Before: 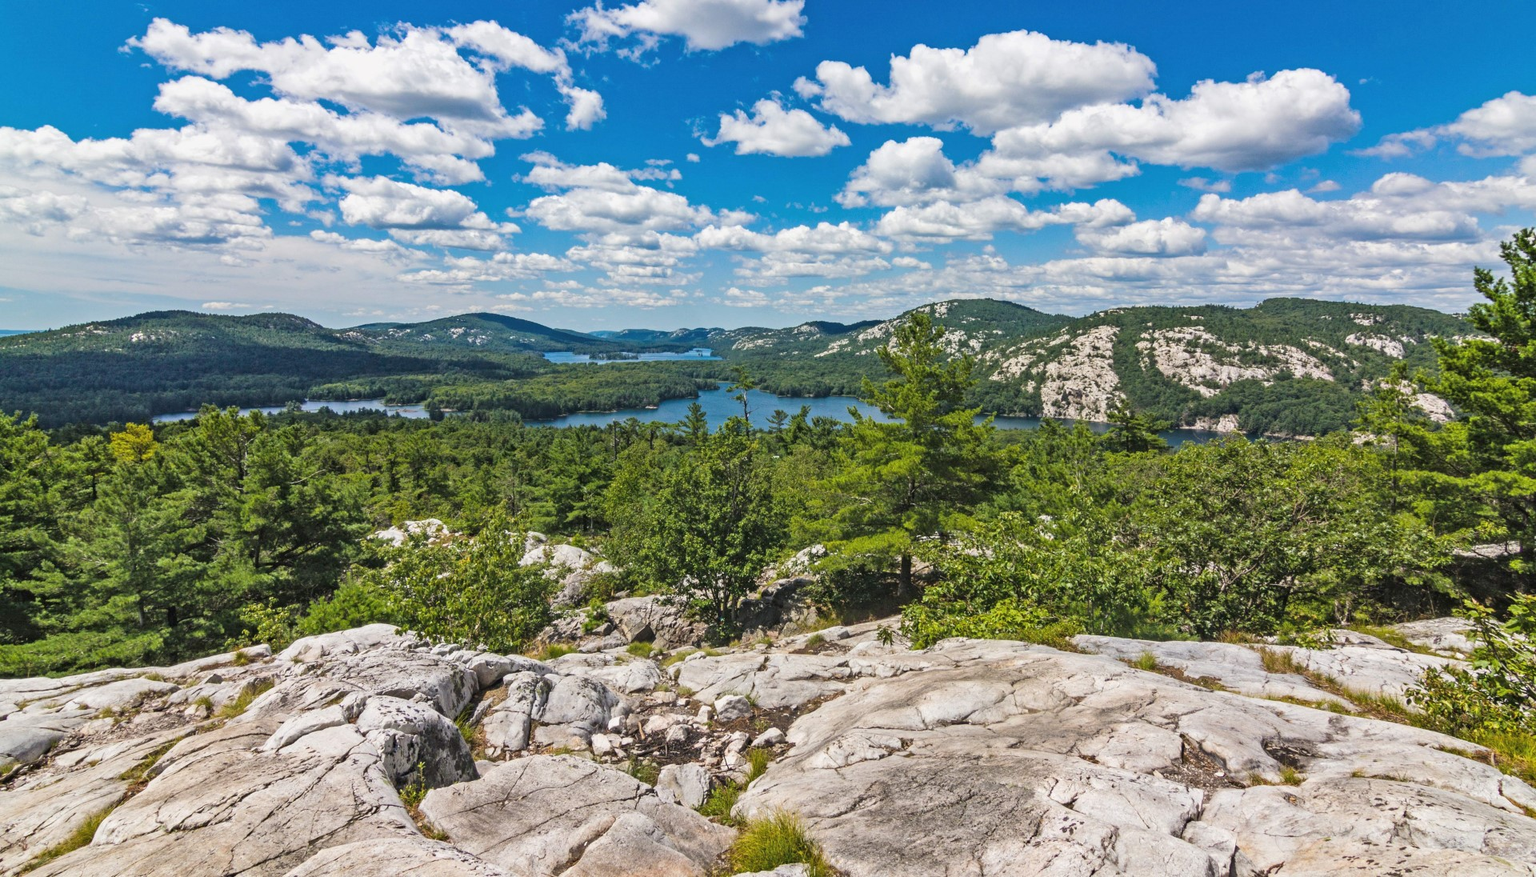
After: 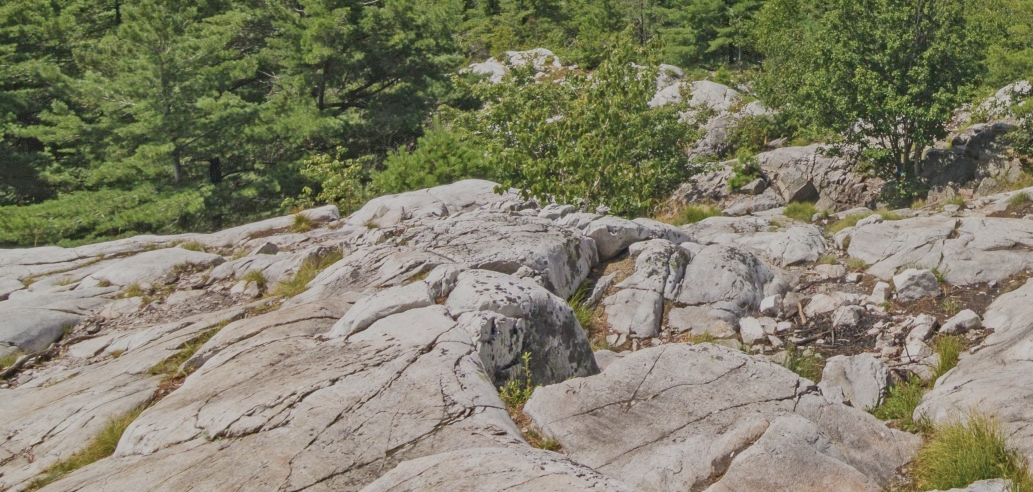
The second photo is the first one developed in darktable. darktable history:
crop and rotate: top 54.831%, right 46.154%, bottom 0.192%
color balance rgb: linear chroma grading › shadows -2.13%, linear chroma grading › highlights -14.789%, linear chroma grading › global chroma -9.858%, linear chroma grading › mid-tones -9.935%, perceptual saturation grading › global saturation -0.11%, perceptual saturation grading › mid-tones 11.241%, contrast -29.384%
